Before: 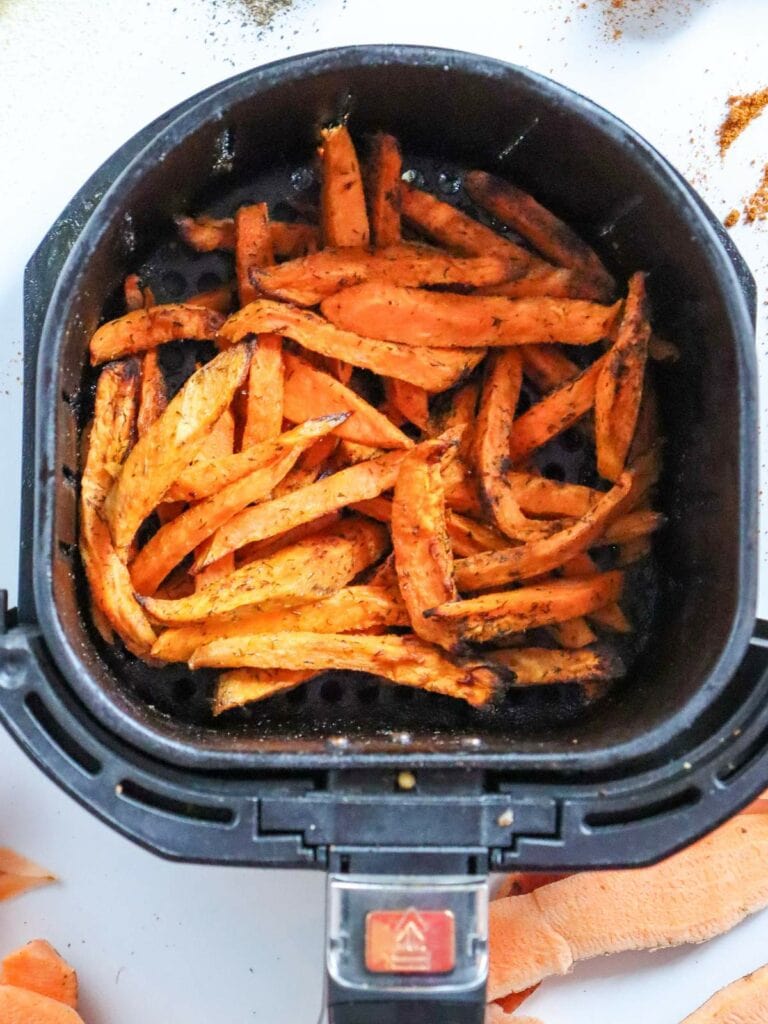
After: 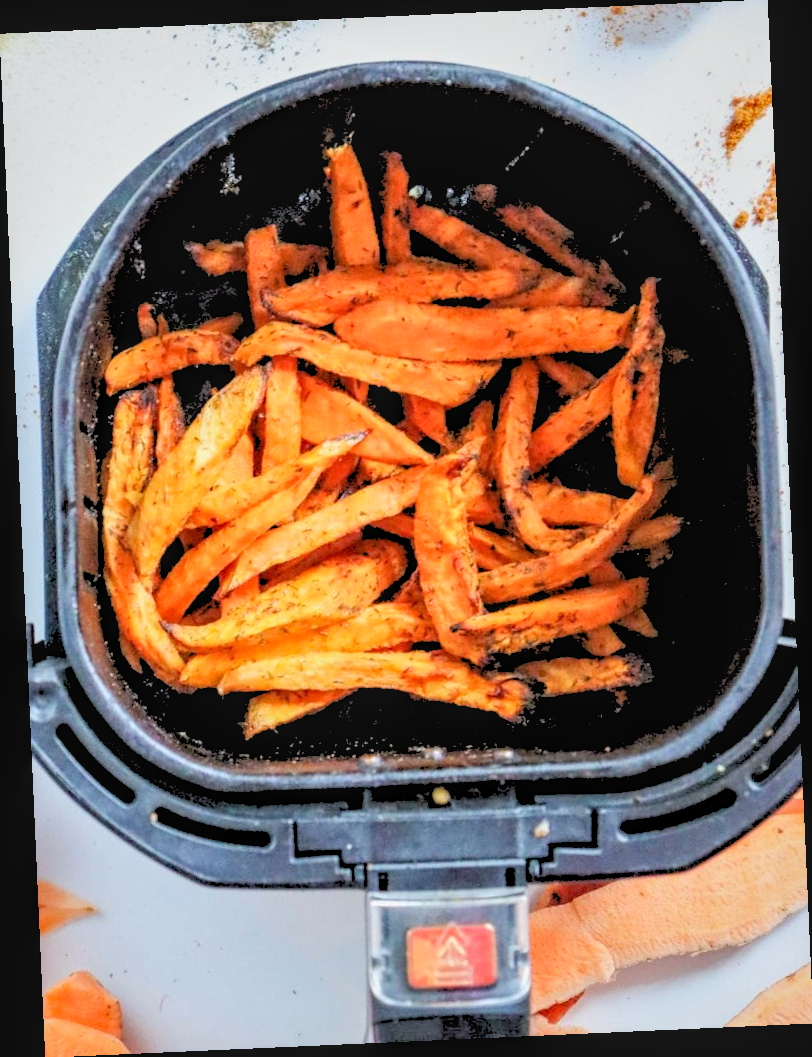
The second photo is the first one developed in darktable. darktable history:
rgb levels: levels [[0.027, 0.429, 0.996], [0, 0.5, 1], [0, 0.5, 1]]
rotate and perspective: rotation -2.56°, automatic cropping off
local contrast: detail 115%
